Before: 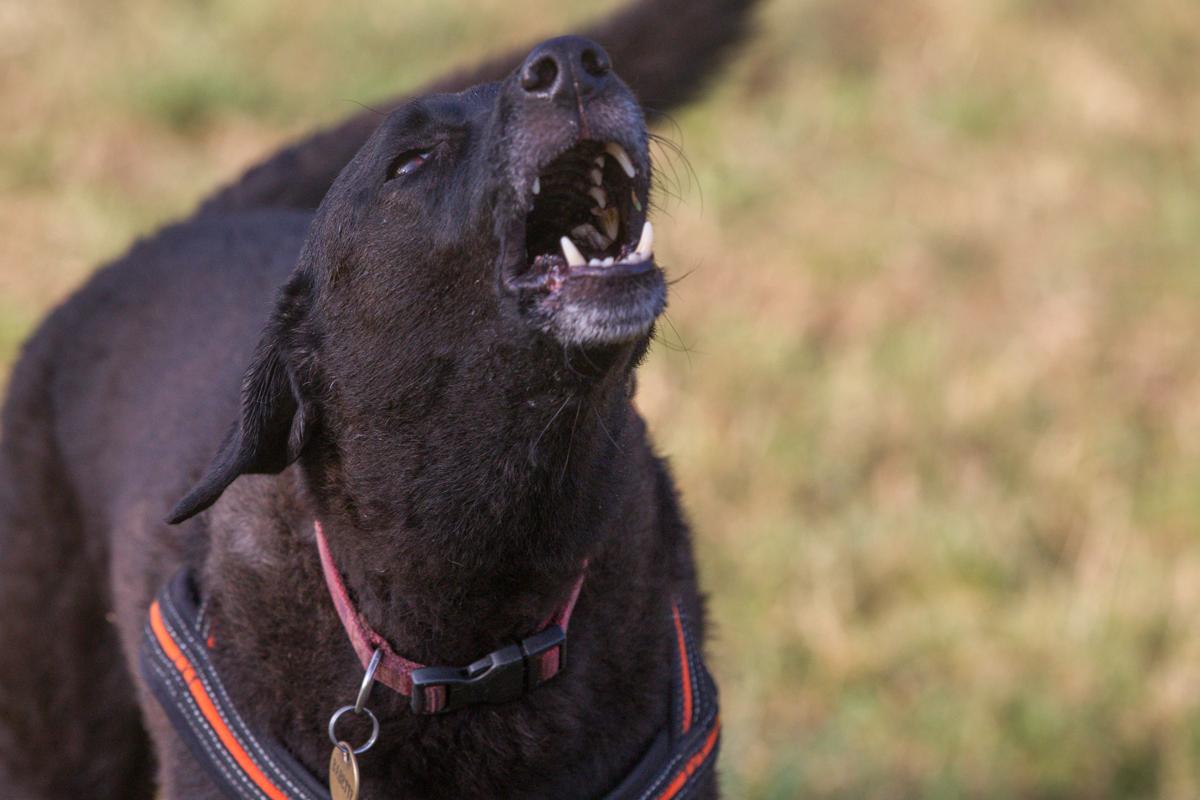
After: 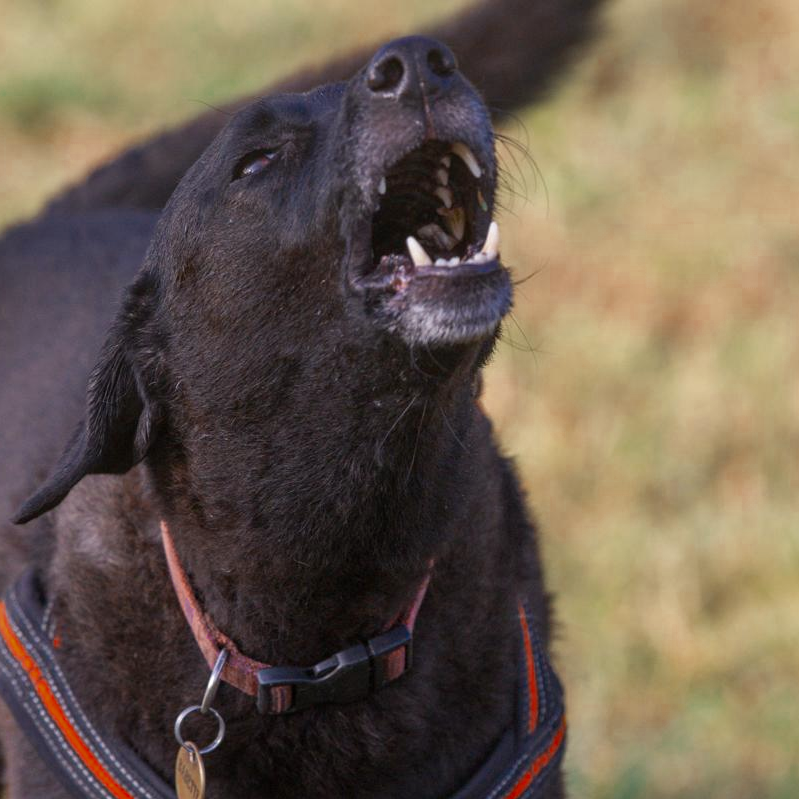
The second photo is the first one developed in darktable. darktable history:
color balance rgb: highlights gain › luminance 5.73%, highlights gain › chroma 1.202%, highlights gain › hue 91.03°, linear chroma grading › global chroma 15.402%, perceptual saturation grading › global saturation 19.736%
crop and rotate: left 12.854%, right 20.531%
color zones: curves: ch0 [(0, 0.5) (0.125, 0.4) (0.25, 0.5) (0.375, 0.4) (0.5, 0.4) (0.625, 0.35) (0.75, 0.35) (0.875, 0.5)]; ch1 [(0, 0.35) (0.125, 0.45) (0.25, 0.35) (0.375, 0.35) (0.5, 0.35) (0.625, 0.35) (0.75, 0.45) (0.875, 0.35)]; ch2 [(0, 0.6) (0.125, 0.5) (0.25, 0.5) (0.375, 0.6) (0.5, 0.6) (0.625, 0.5) (0.75, 0.5) (0.875, 0.5)], mix 20.16%
